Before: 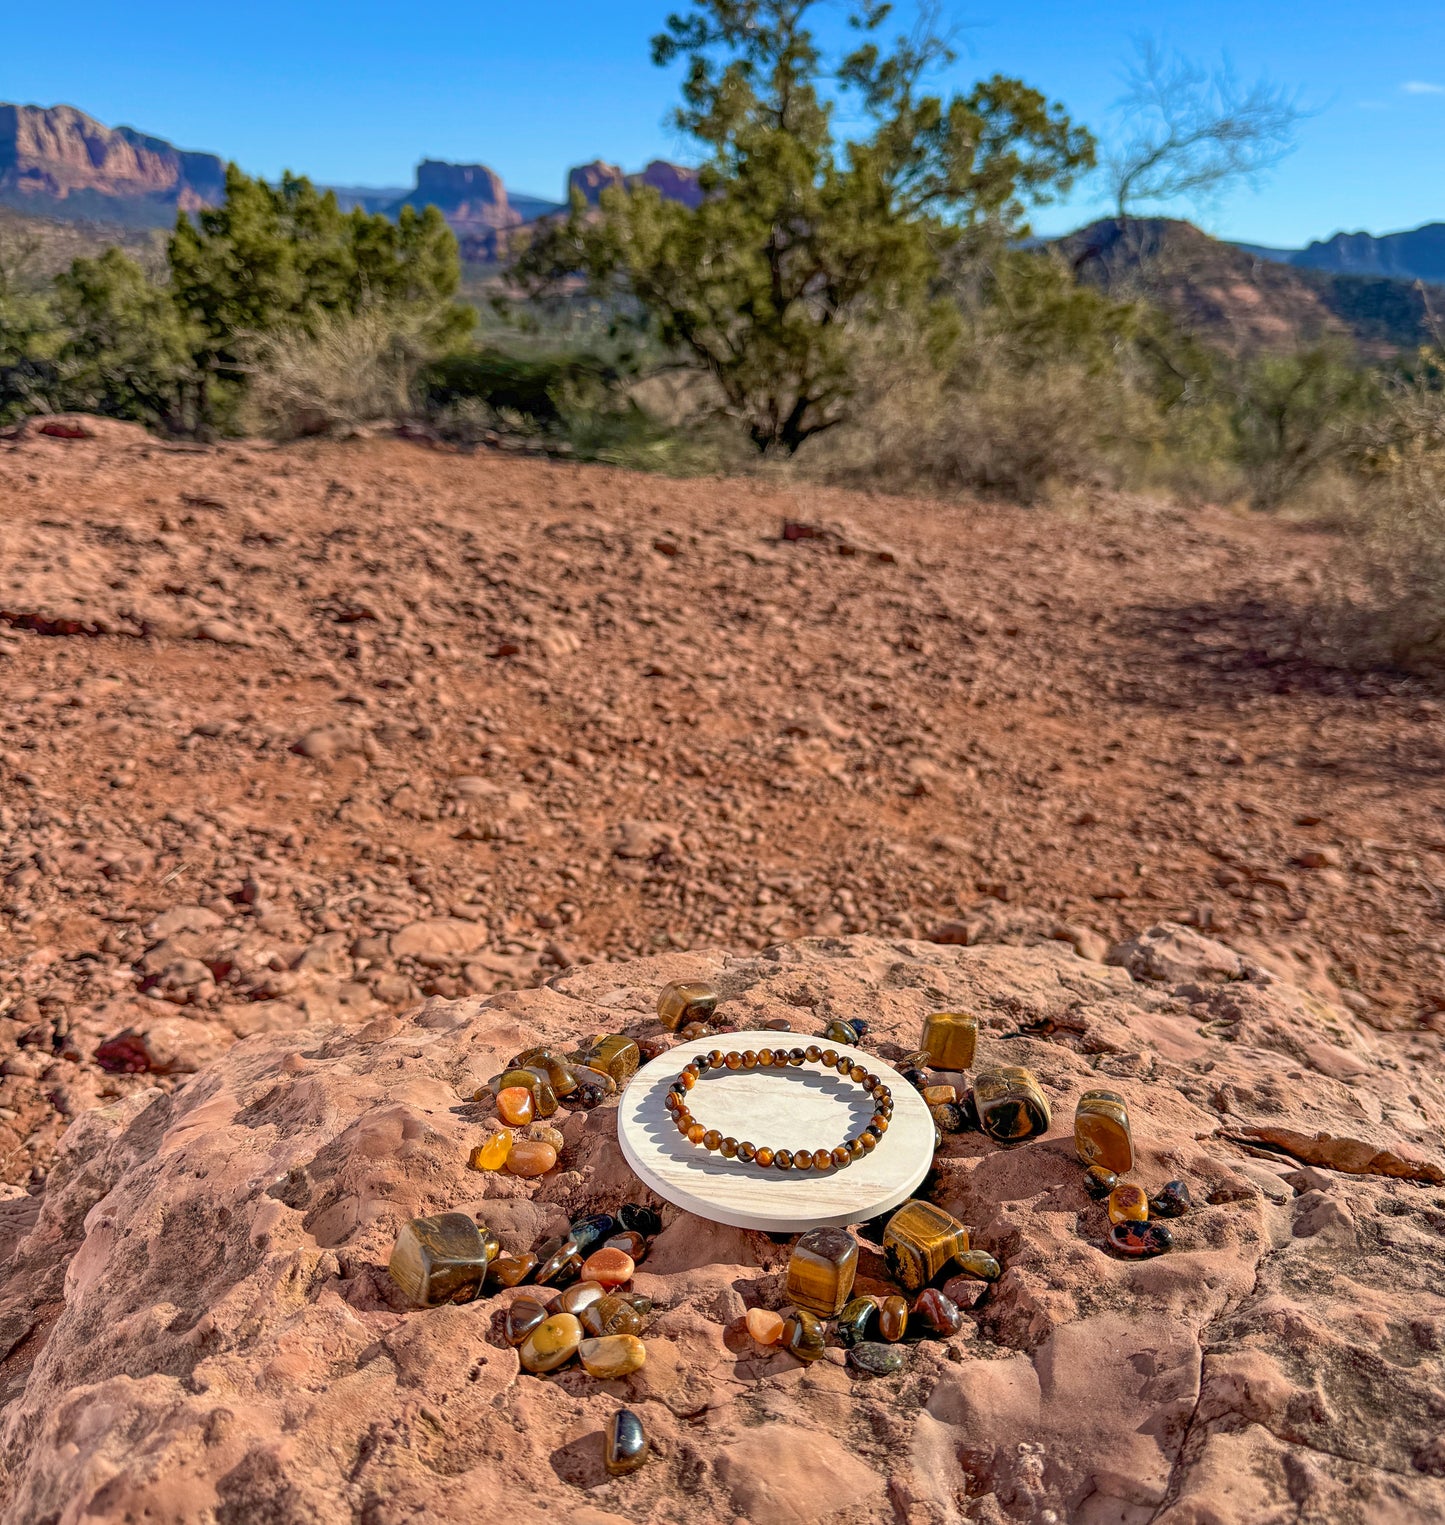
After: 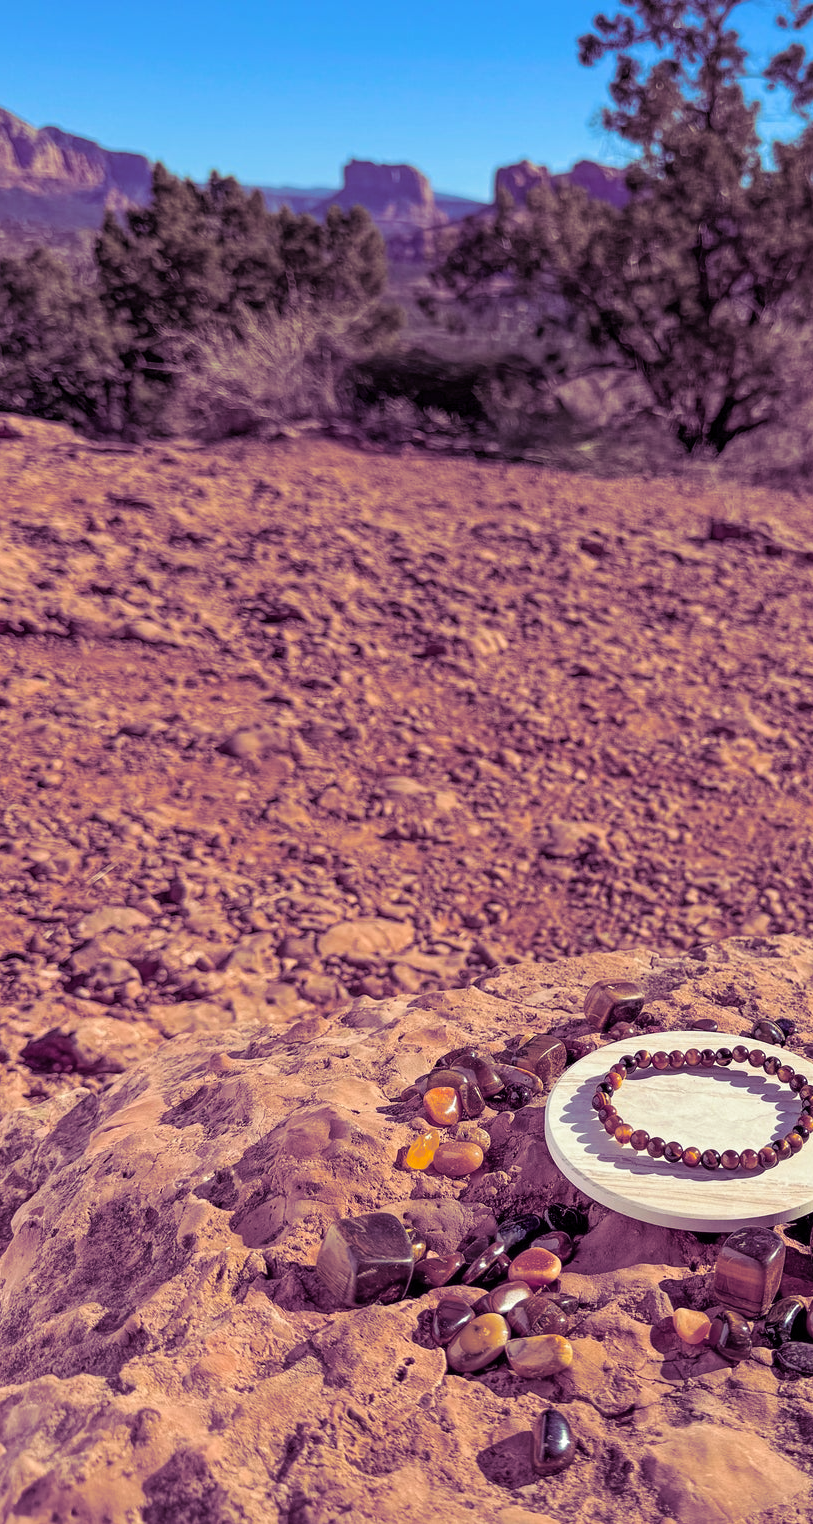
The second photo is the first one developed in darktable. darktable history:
crop: left 5.114%, right 38.589%
split-toning: shadows › hue 277.2°, shadows › saturation 0.74
